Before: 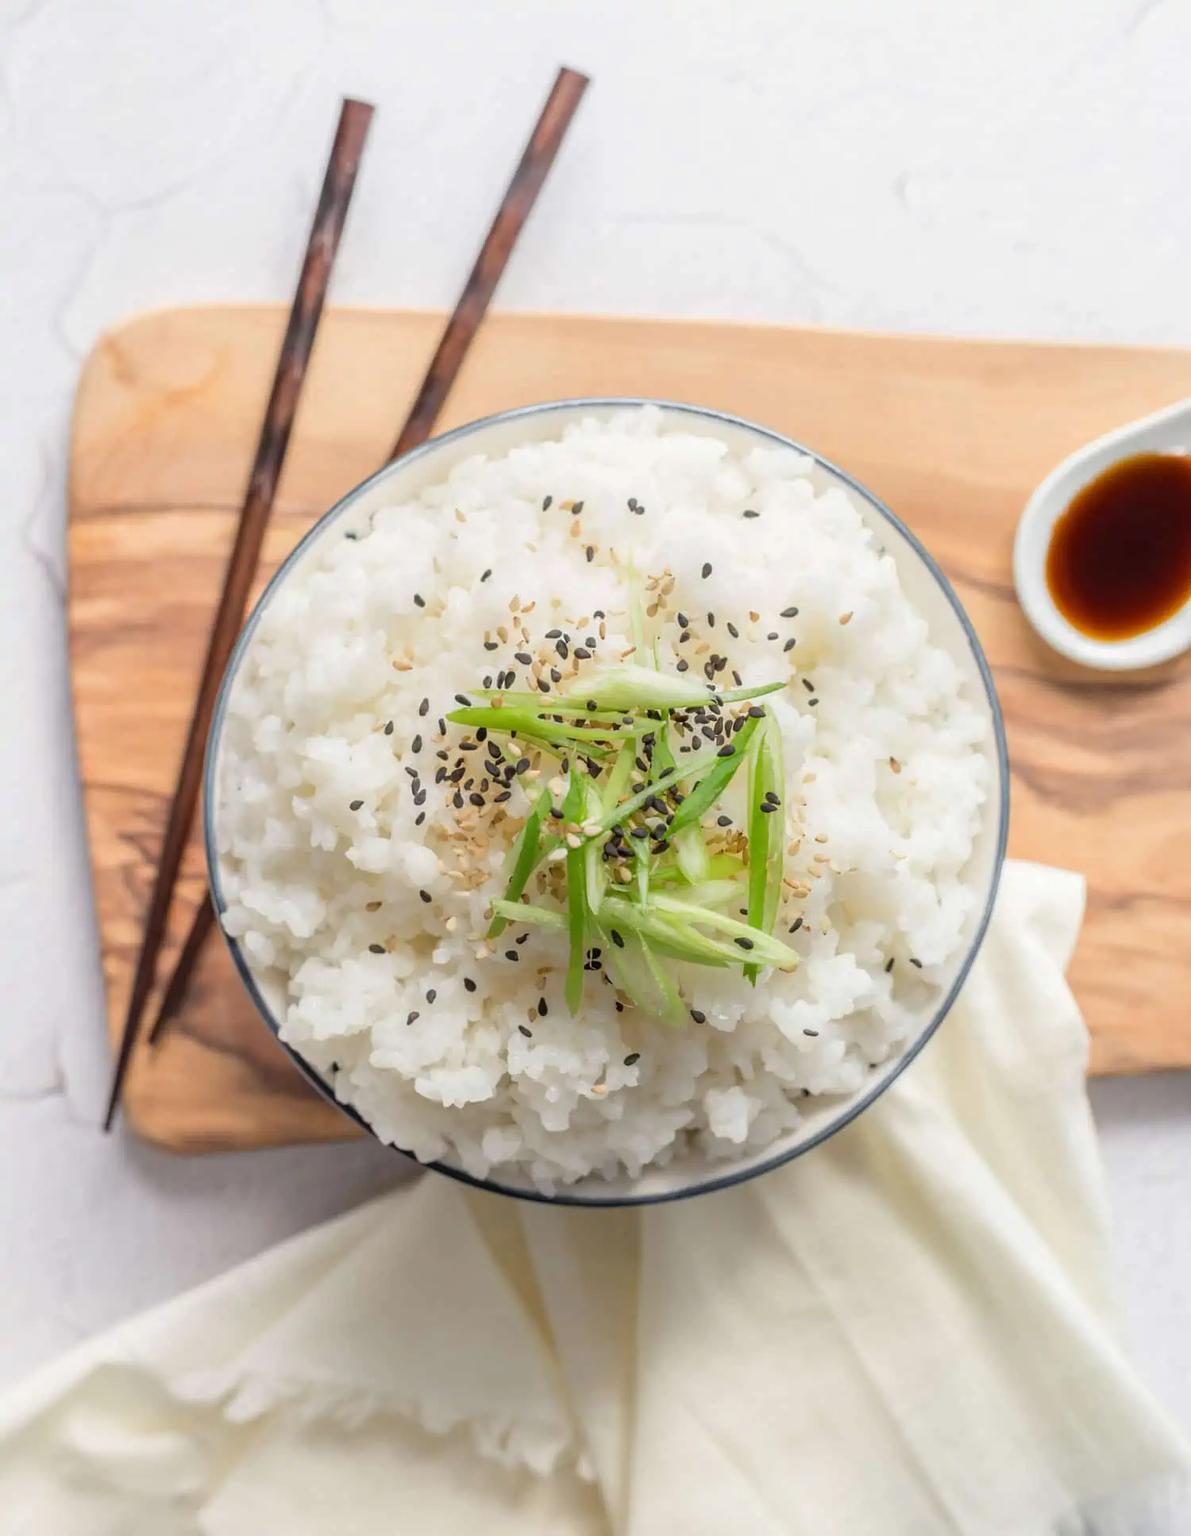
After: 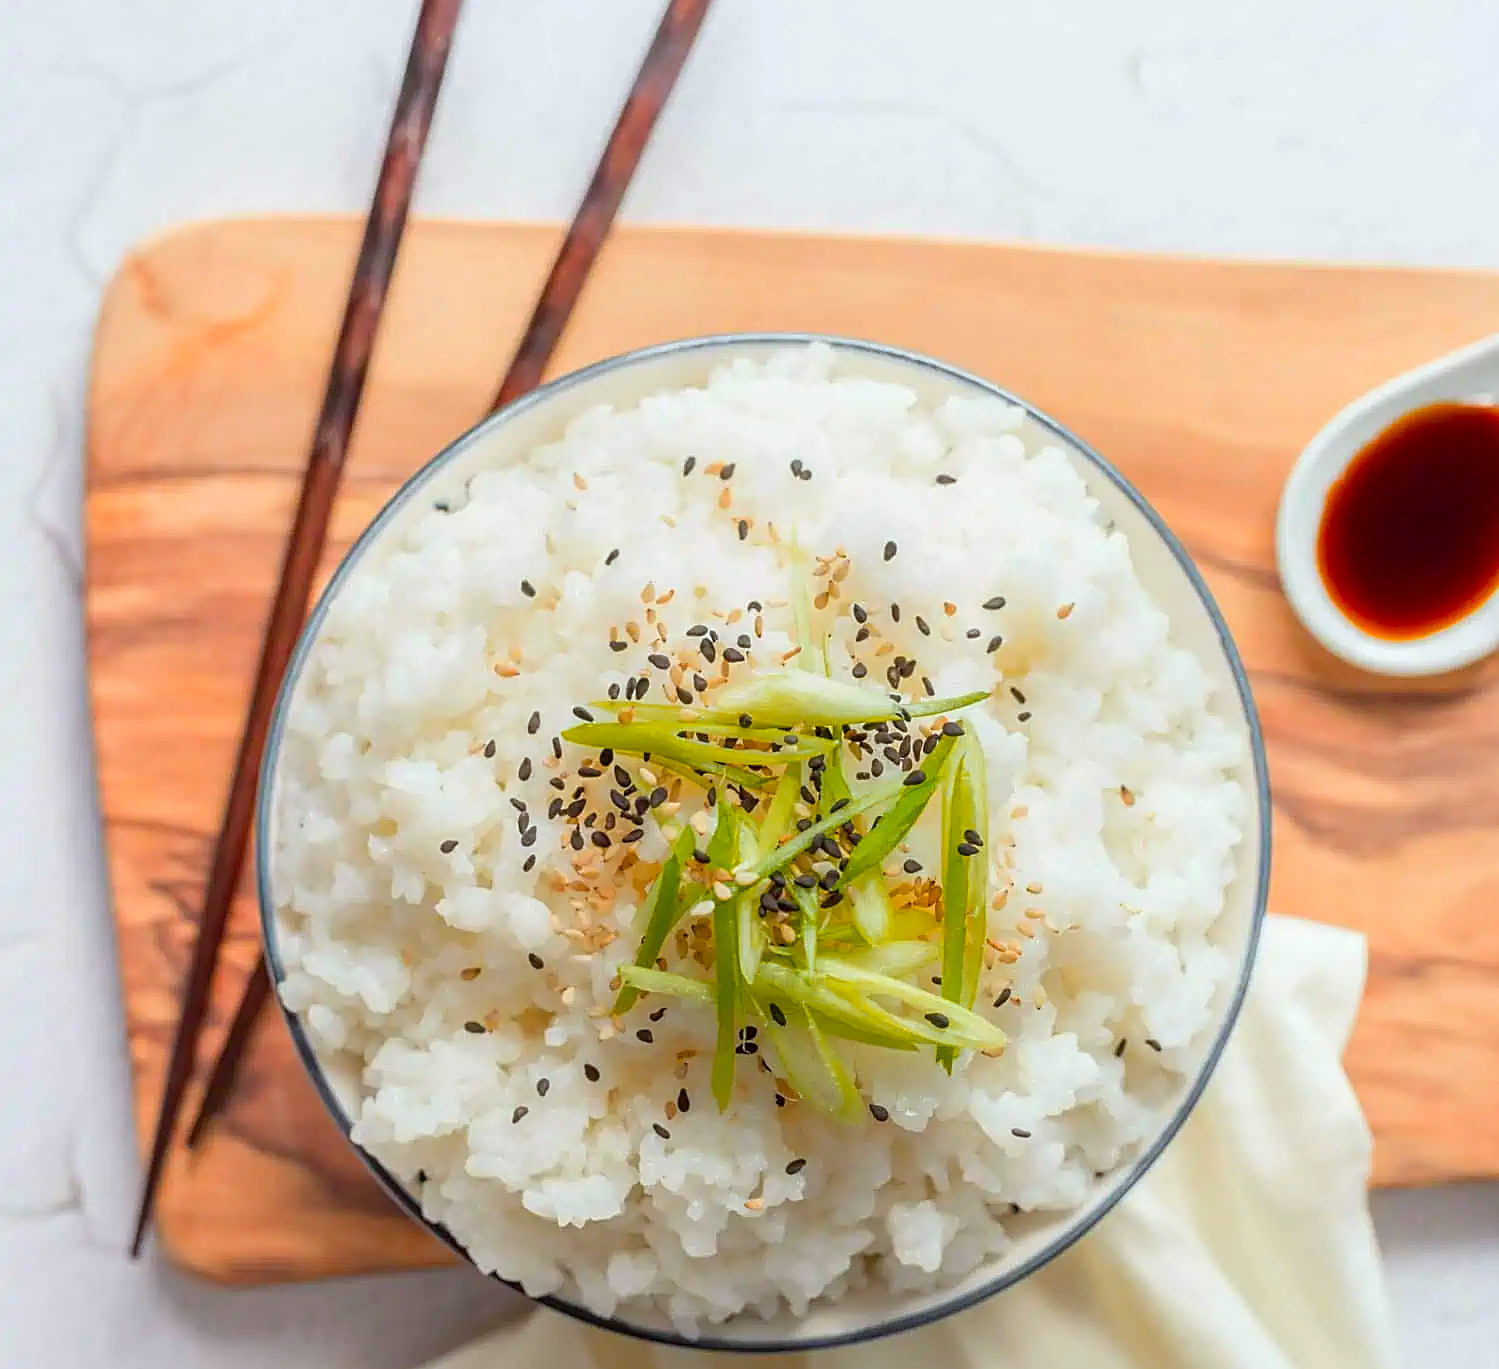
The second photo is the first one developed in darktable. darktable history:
contrast brightness saturation: contrast -0.011, brightness -0.01, saturation 0.033
color correction: highlights a* -2.83, highlights b* -2.06, shadows a* 2.26, shadows b* 2.81
sharpen: on, module defaults
crop and rotate: top 8.72%, bottom 20.5%
exposure: compensate highlight preservation false
base curve: preserve colors none
color zones: curves: ch1 [(0.235, 0.558) (0.75, 0.5)]; ch2 [(0.25, 0.462) (0.749, 0.457)]
color balance rgb: perceptual saturation grading › global saturation 25.641%, global vibrance 0.393%
